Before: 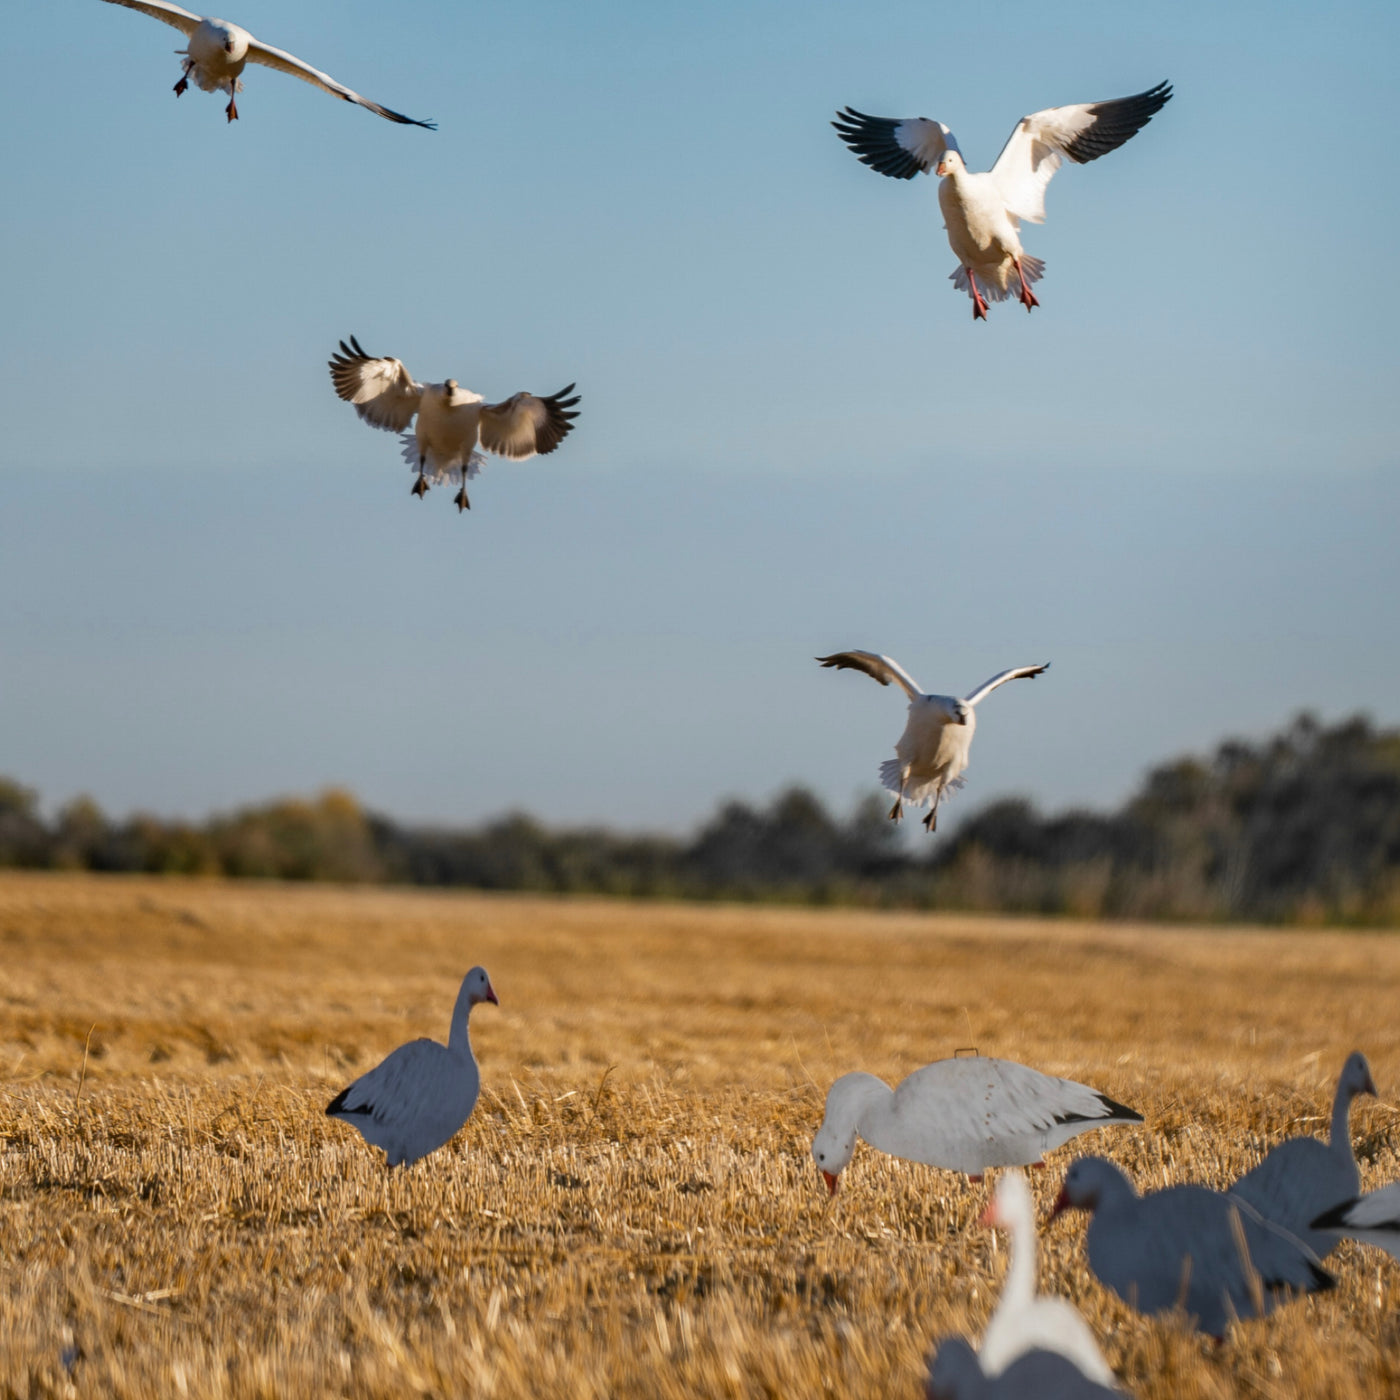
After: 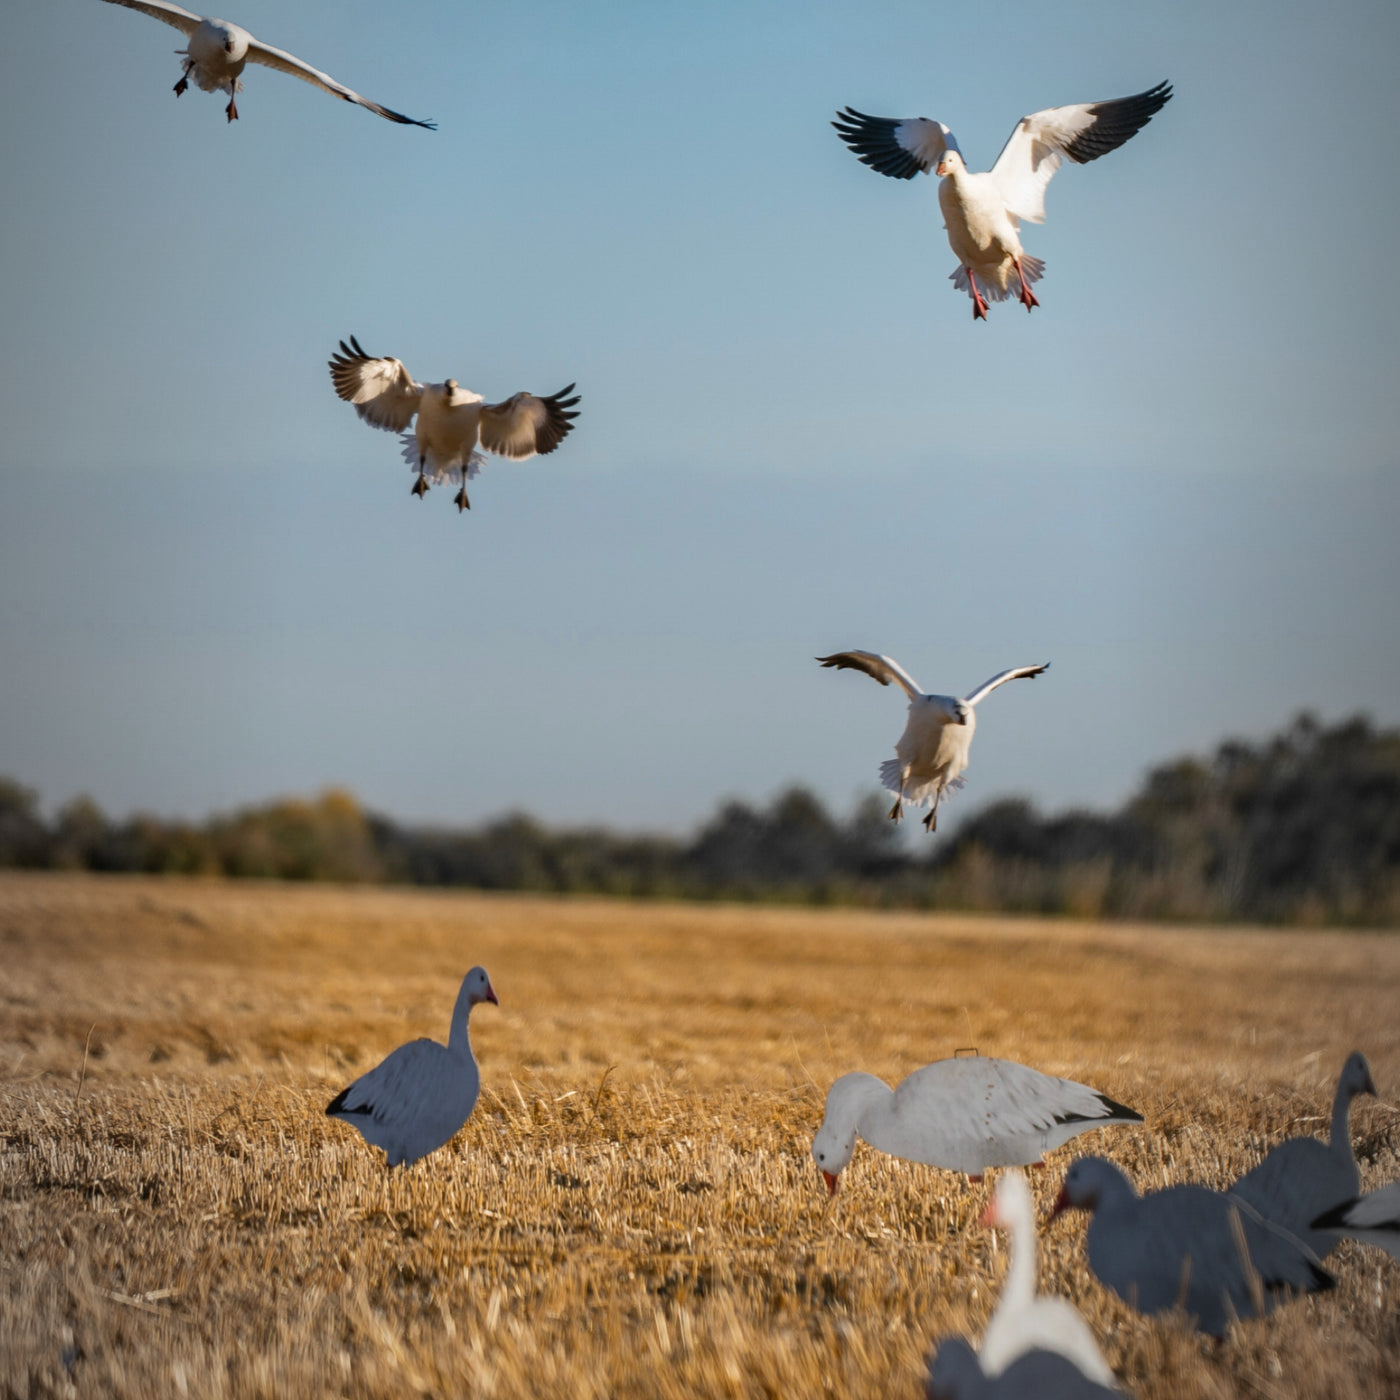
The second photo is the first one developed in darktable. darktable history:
exposure: black level correction 0, compensate highlight preservation false
vignetting: fall-off start 96.05%, fall-off radius 100.84%, width/height ratio 0.613
